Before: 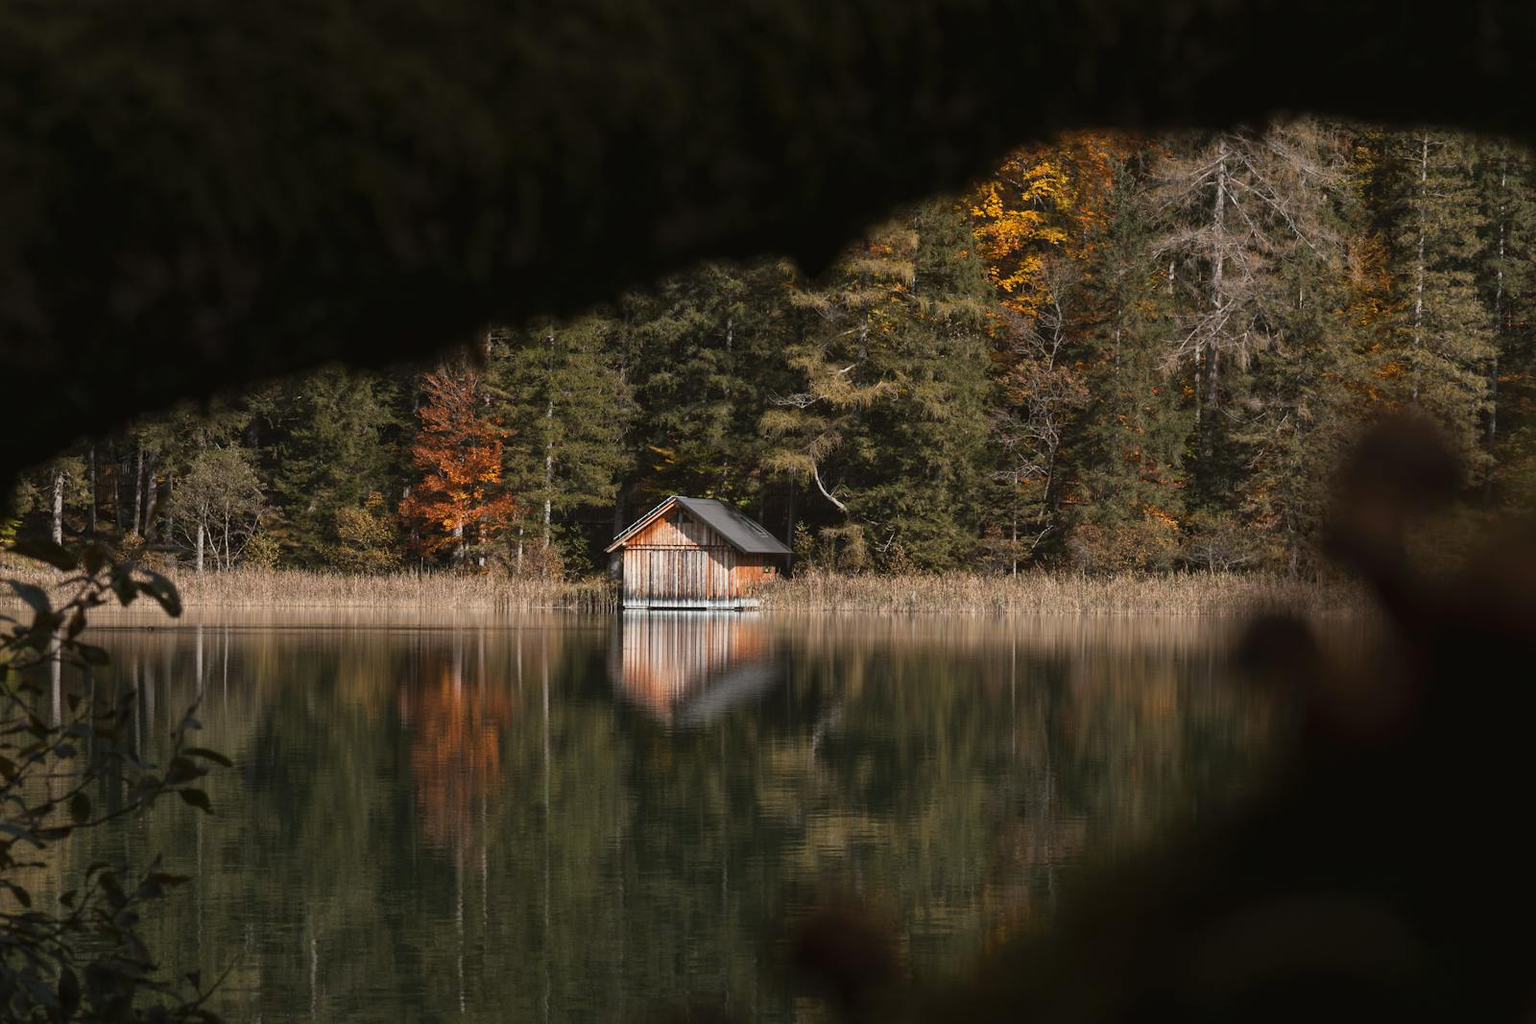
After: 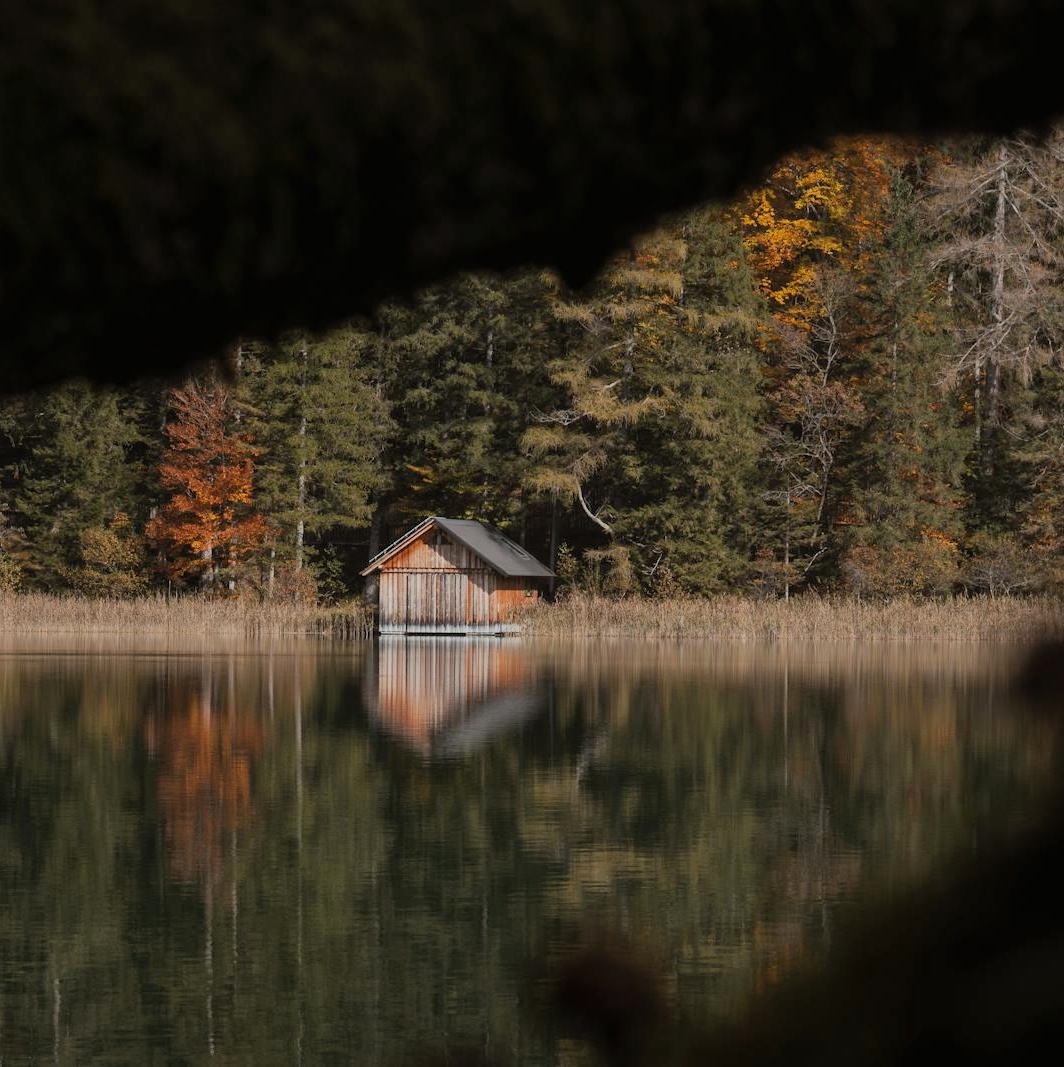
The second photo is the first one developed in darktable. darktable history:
crop: left 16.899%, right 16.556%
filmic rgb: middle gray luminance 18.42%, black relative exposure -10.5 EV, white relative exposure 3.4 EV, threshold 6 EV, target black luminance 0%, hardness 6.03, latitude 99%, contrast 0.847, shadows ↔ highlights balance 0.505%, add noise in highlights 0, preserve chrominance max RGB, color science v3 (2019), use custom middle-gray values true, iterations of high-quality reconstruction 0, contrast in highlights soft, enable highlight reconstruction true
